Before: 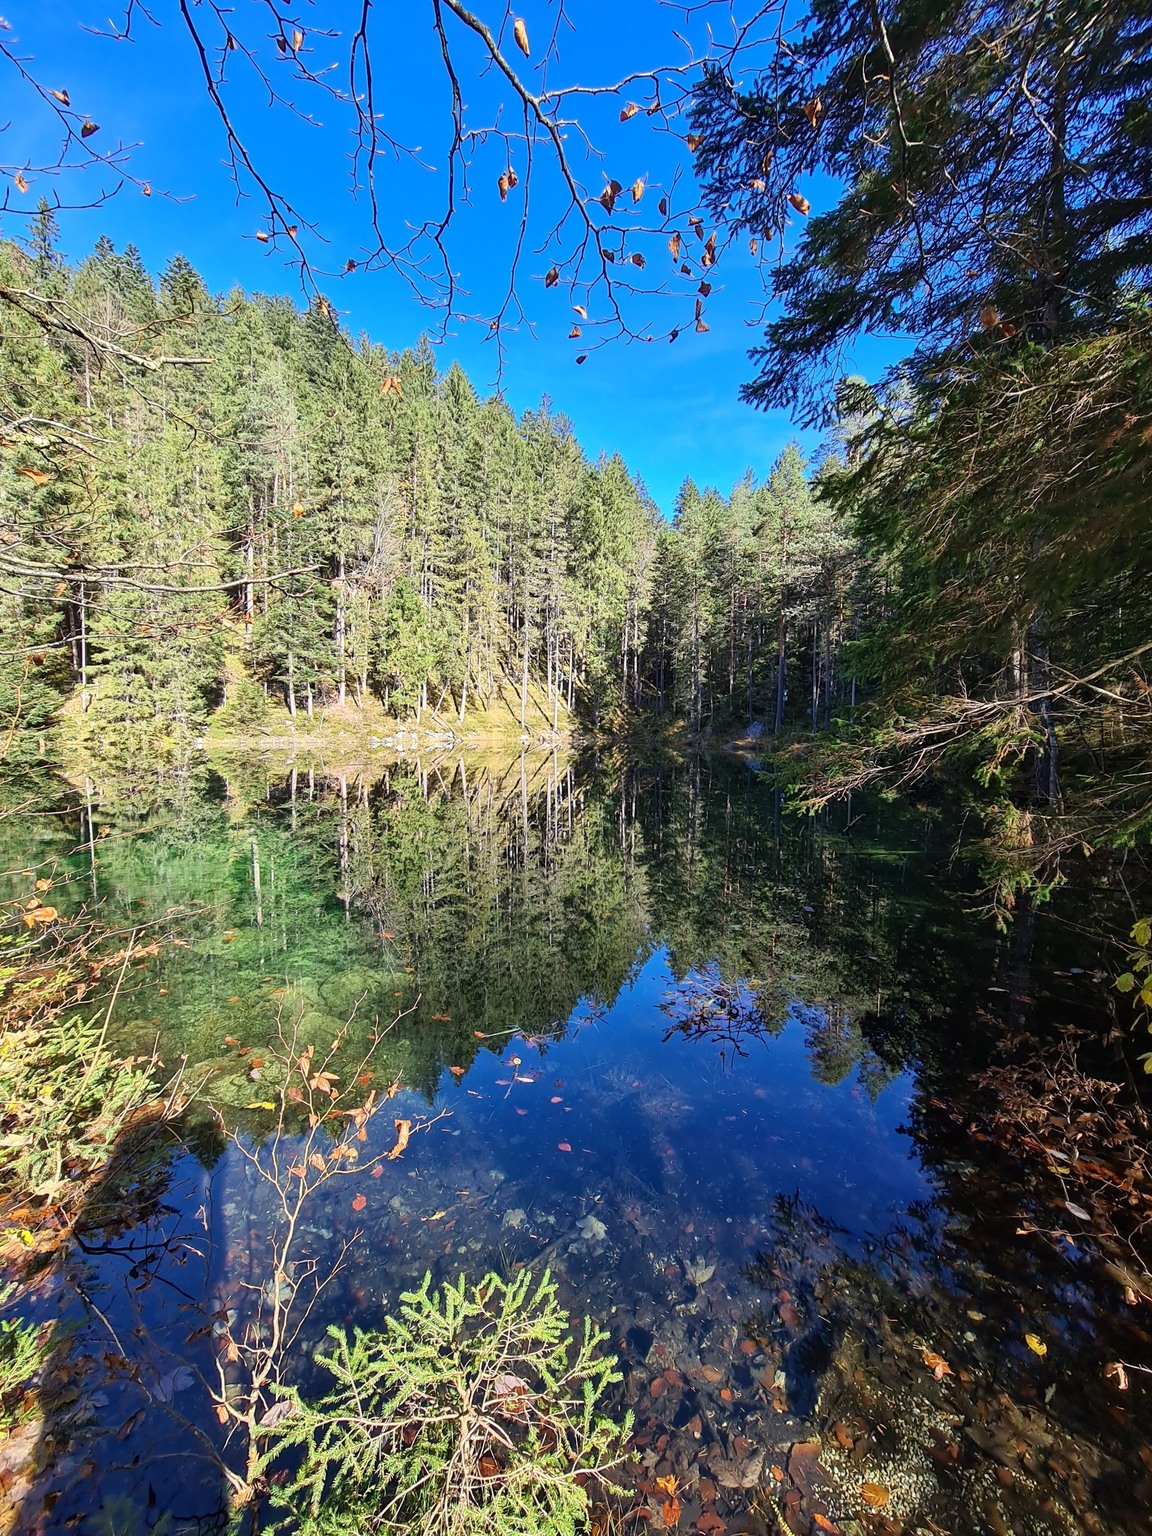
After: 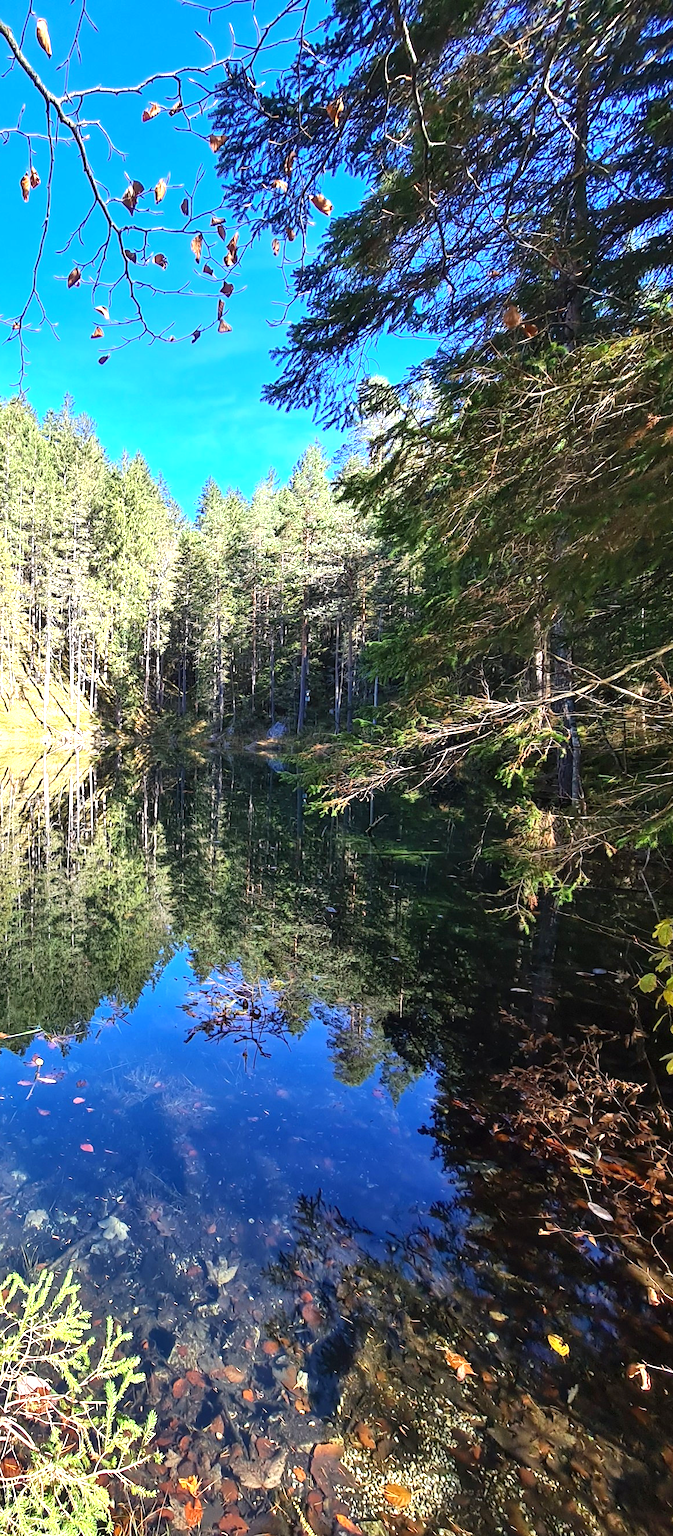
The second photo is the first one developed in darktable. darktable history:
crop: left 41.537%
exposure: black level correction 0, exposure 0.948 EV, compensate highlight preservation false
